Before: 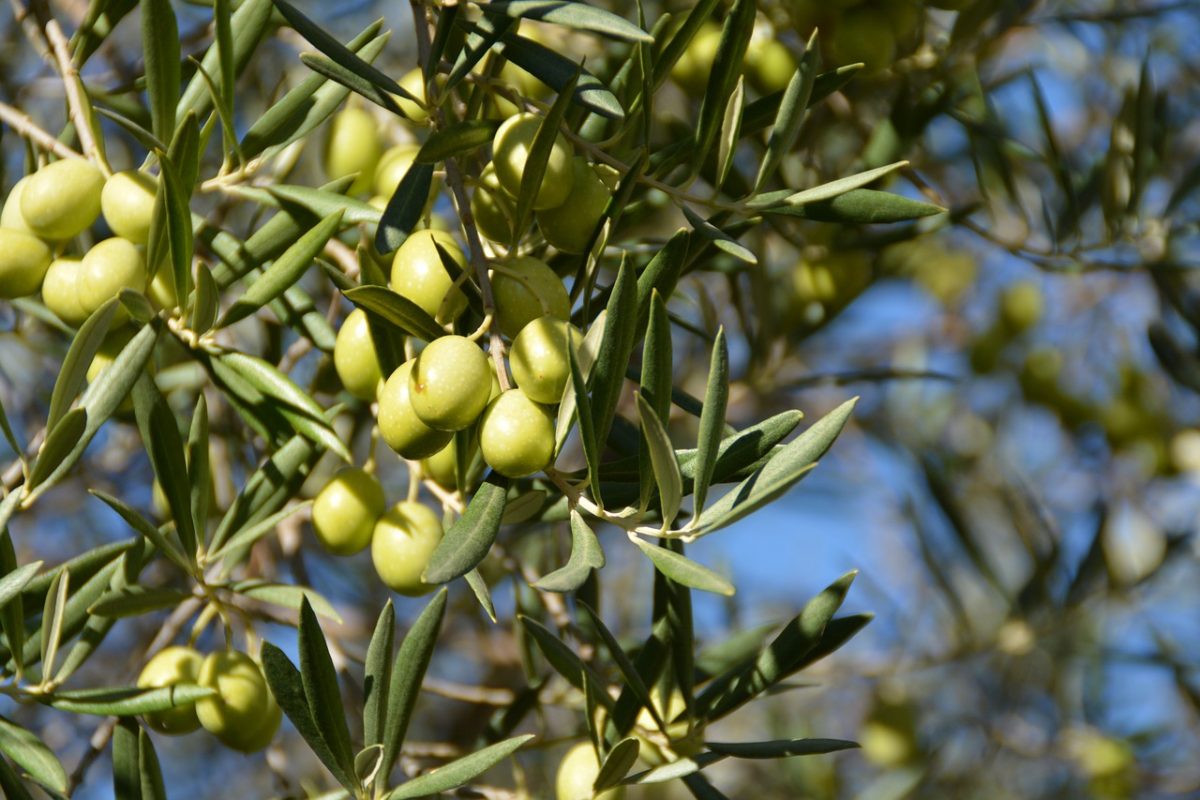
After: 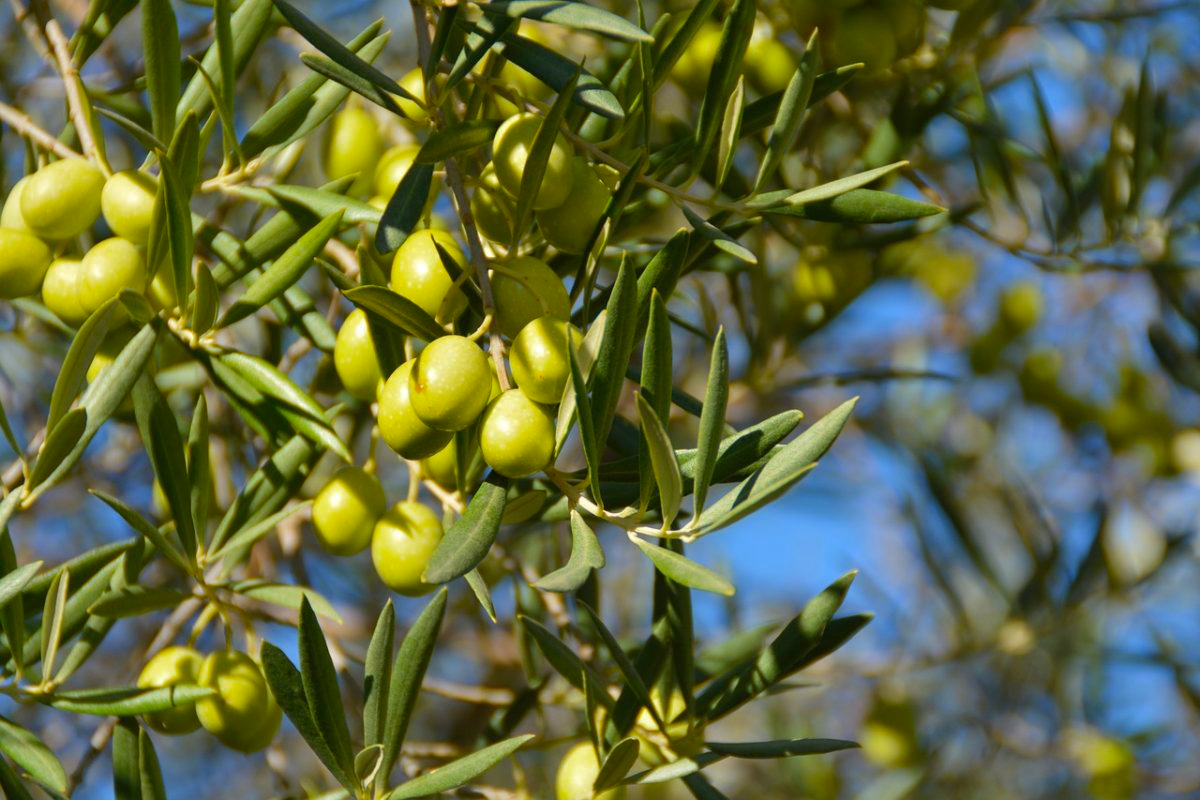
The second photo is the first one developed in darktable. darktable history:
shadows and highlights: on, module defaults
color balance rgb: perceptual saturation grading › global saturation 20%, global vibrance 20%
